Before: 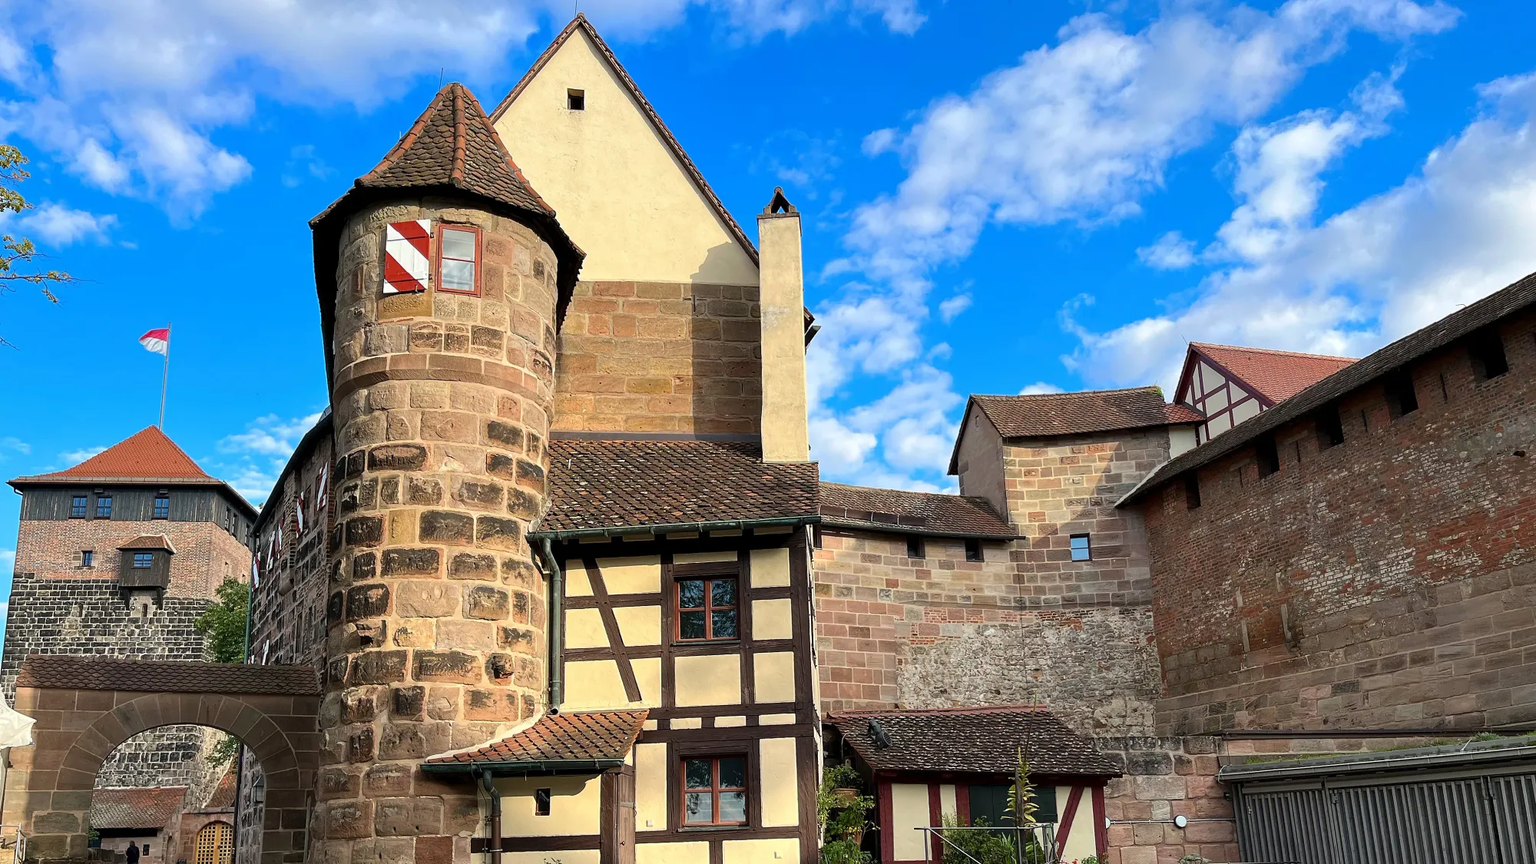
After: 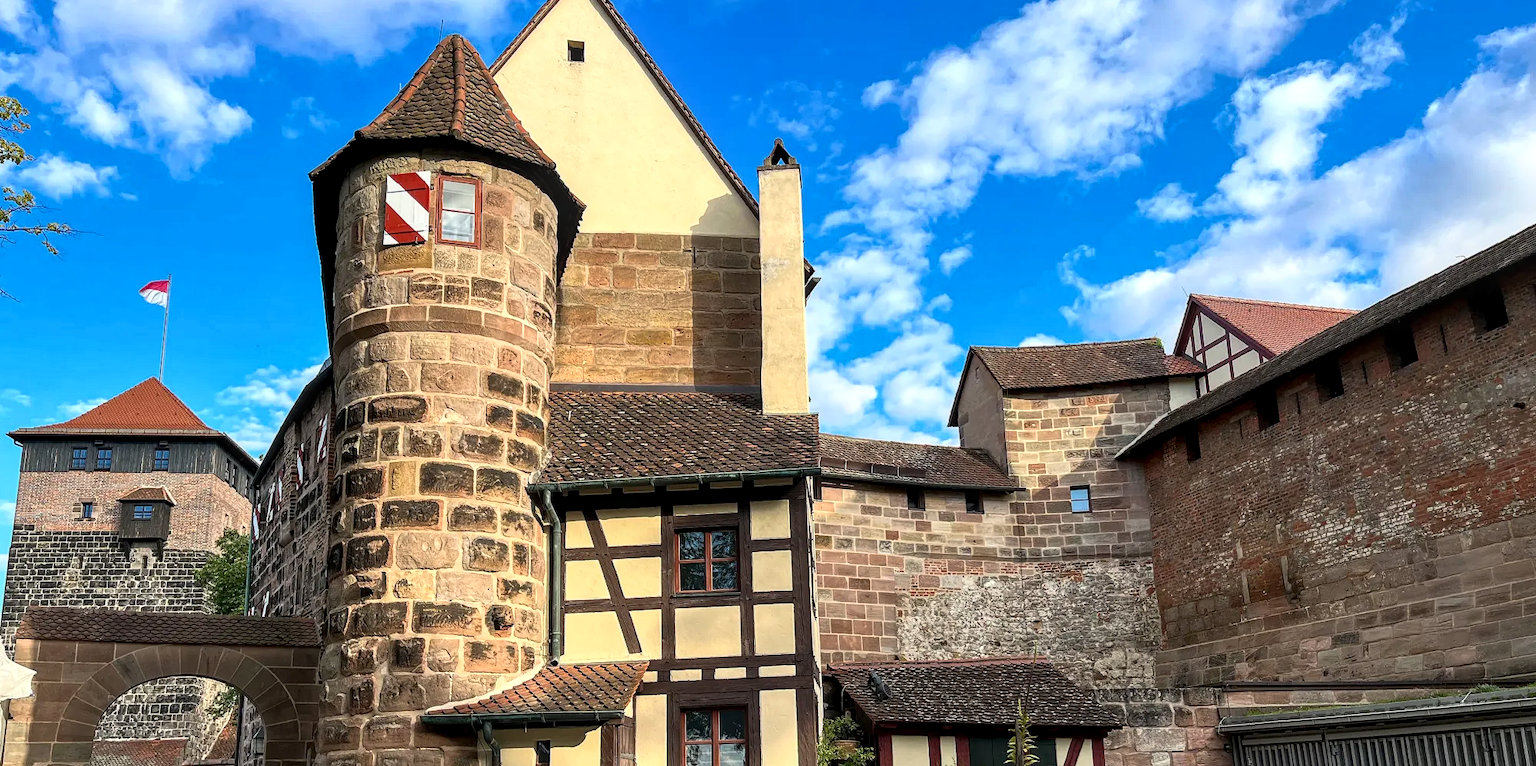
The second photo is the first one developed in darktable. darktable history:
crop and rotate: top 5.609%, bottom 5.609%
local contrast: detail 130%
base curve: curves: ch0 [(0, 0) (0.257, 0.25) (0.482, 0.586) (0.757, 0.871) (1, 1)]
